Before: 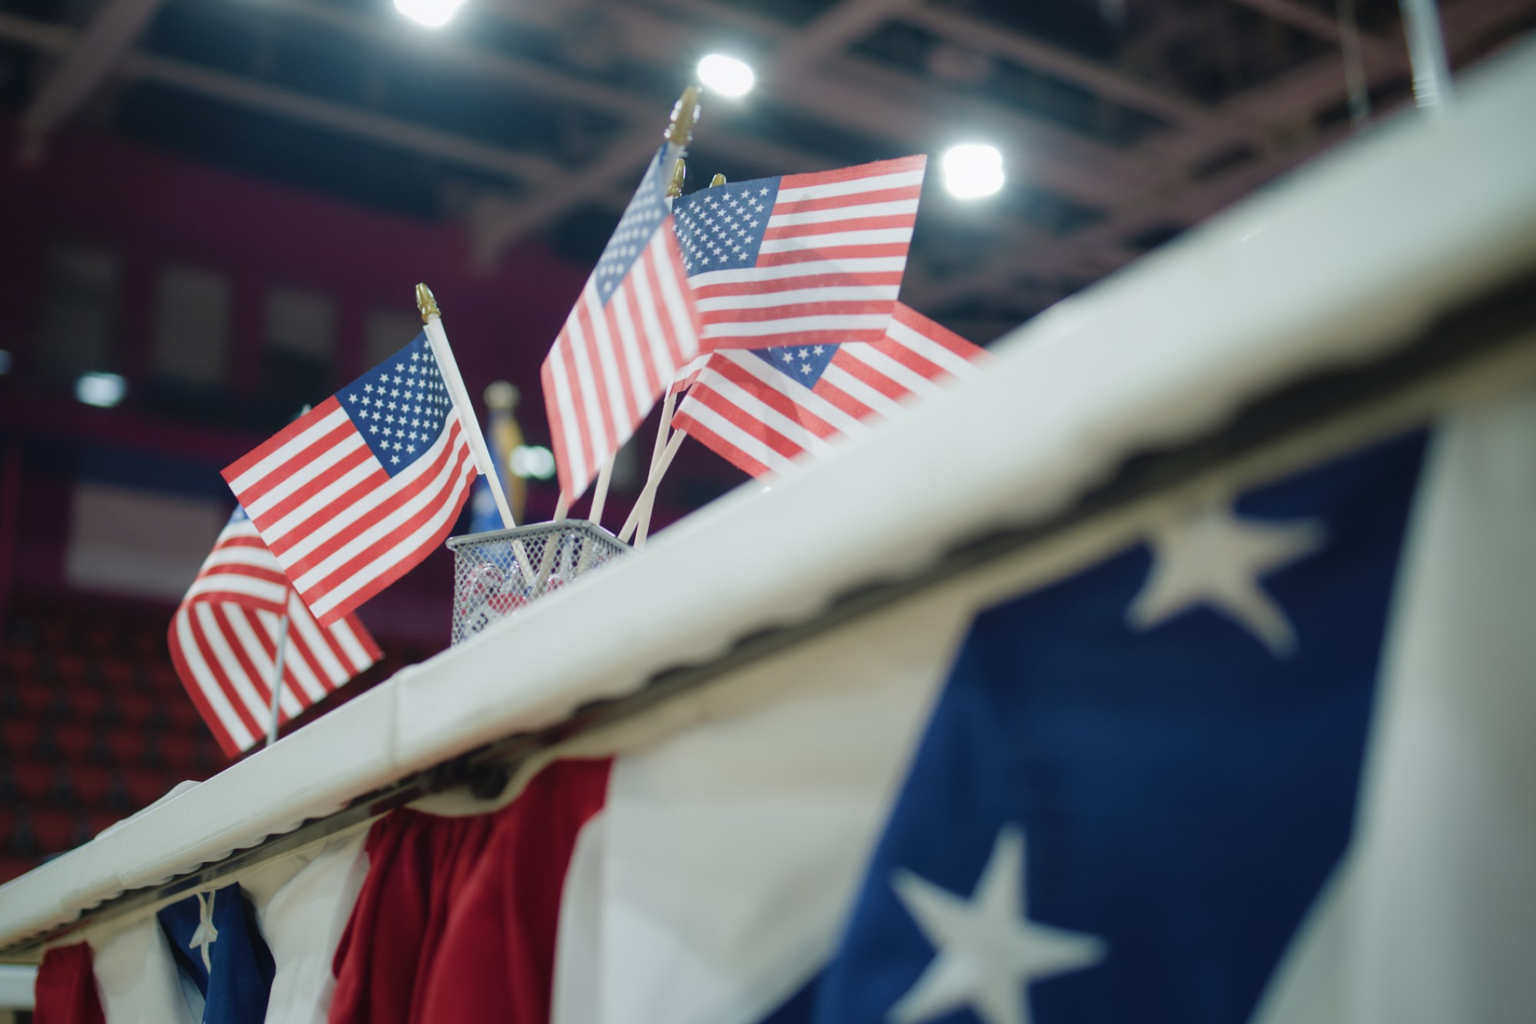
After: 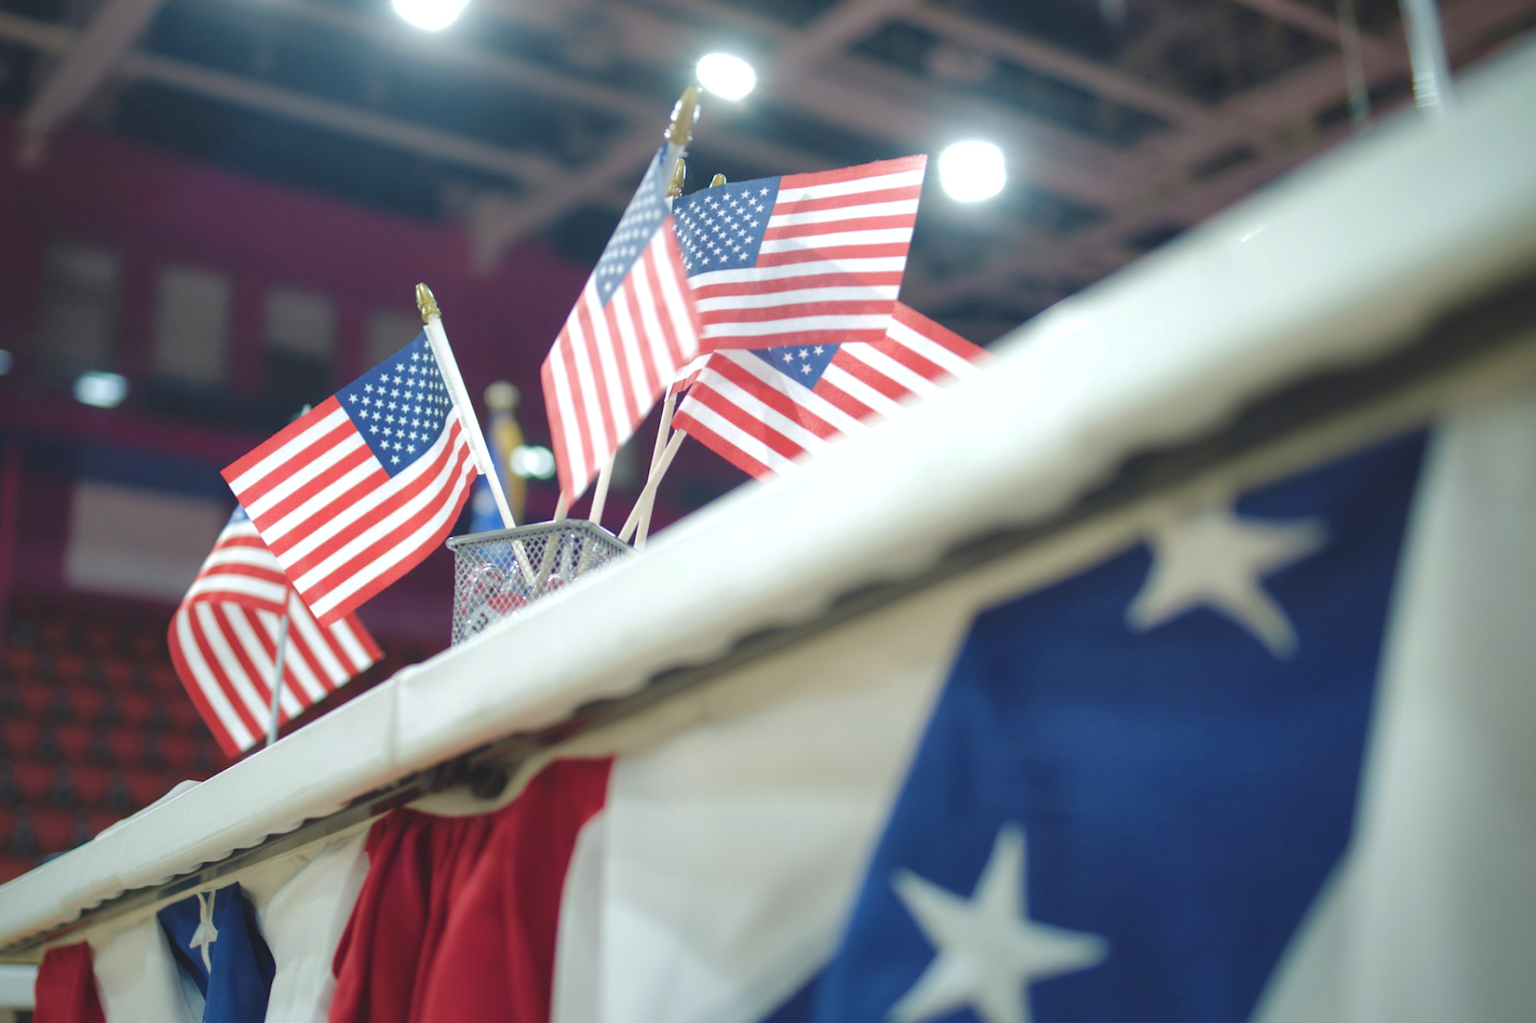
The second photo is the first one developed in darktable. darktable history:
shadows and highlights: on, module defaults
exposure: black level correction -0.002, exposure 0.54 EV, compensate highlight preservation false
